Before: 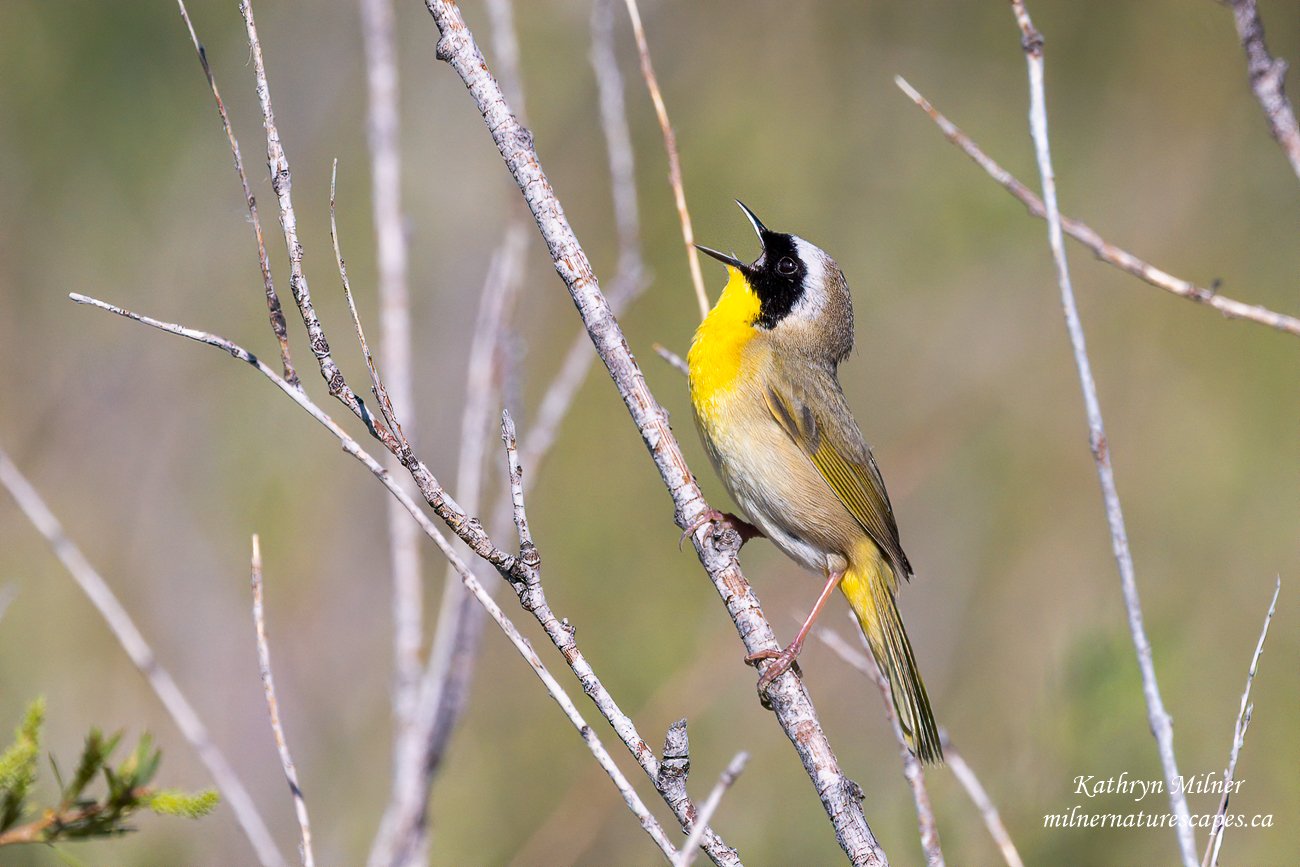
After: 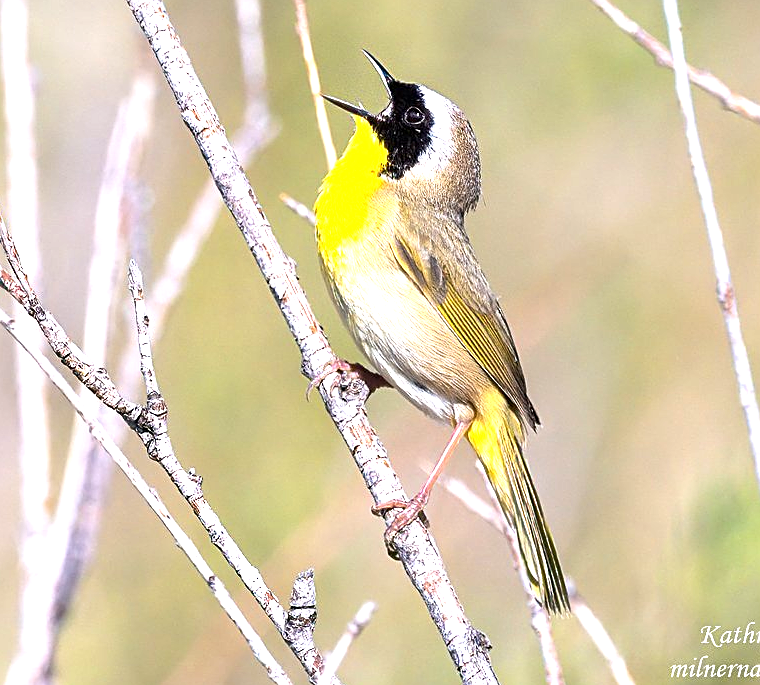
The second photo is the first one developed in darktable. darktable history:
sharpen: on, module defaults
exposure: black level correction 0, exposure 1.096 EV, compensate highlight preservation false
crop and rotate: left 28.697%, top 17.462%, right 12.805%, bottom 3.513%
